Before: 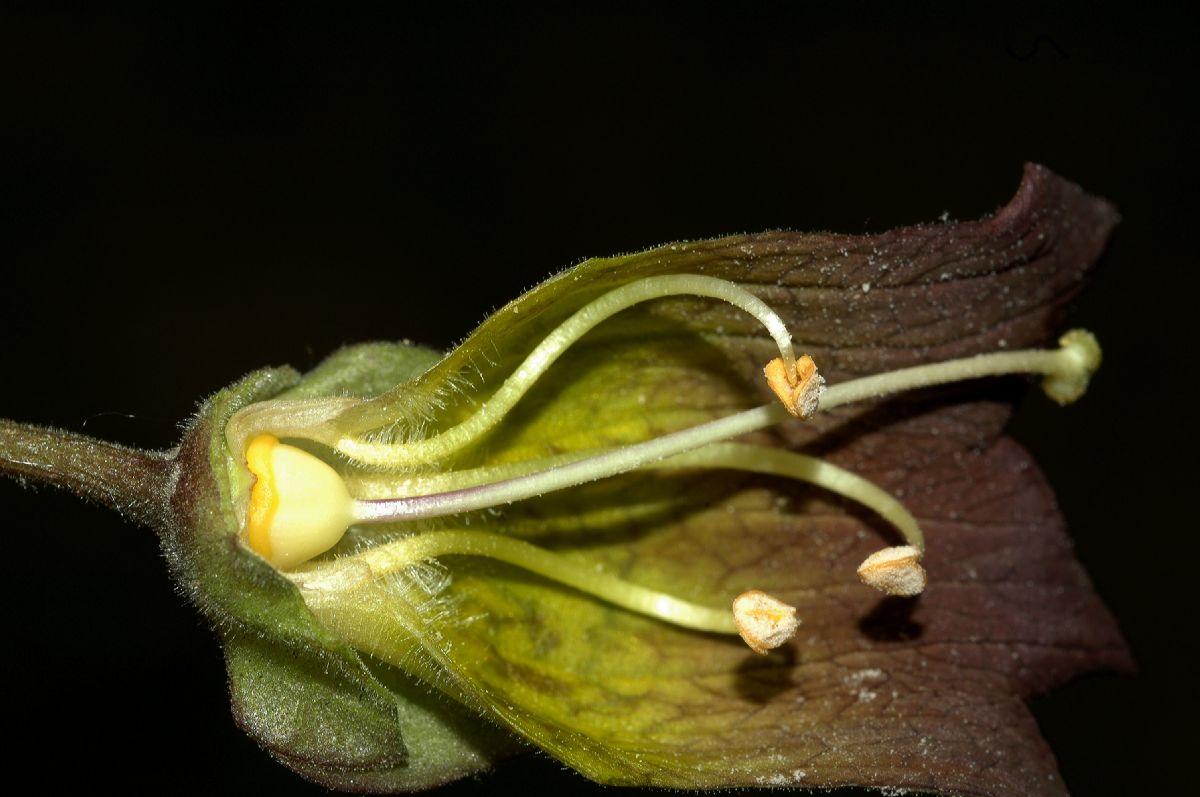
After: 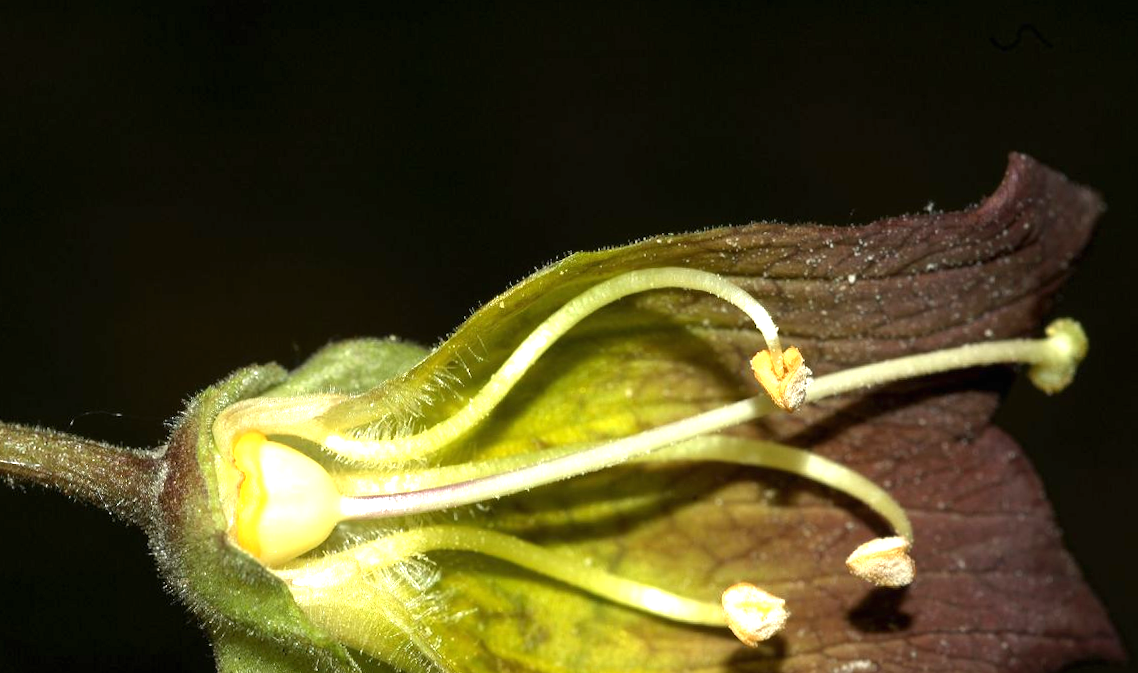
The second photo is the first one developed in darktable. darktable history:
exposure: black level correction 0, exposure 1 EV, compensate highlight preservation false
crop and rotate: angle 0.585°, left 0.359%, right 3.302%, bottom 14.202%
